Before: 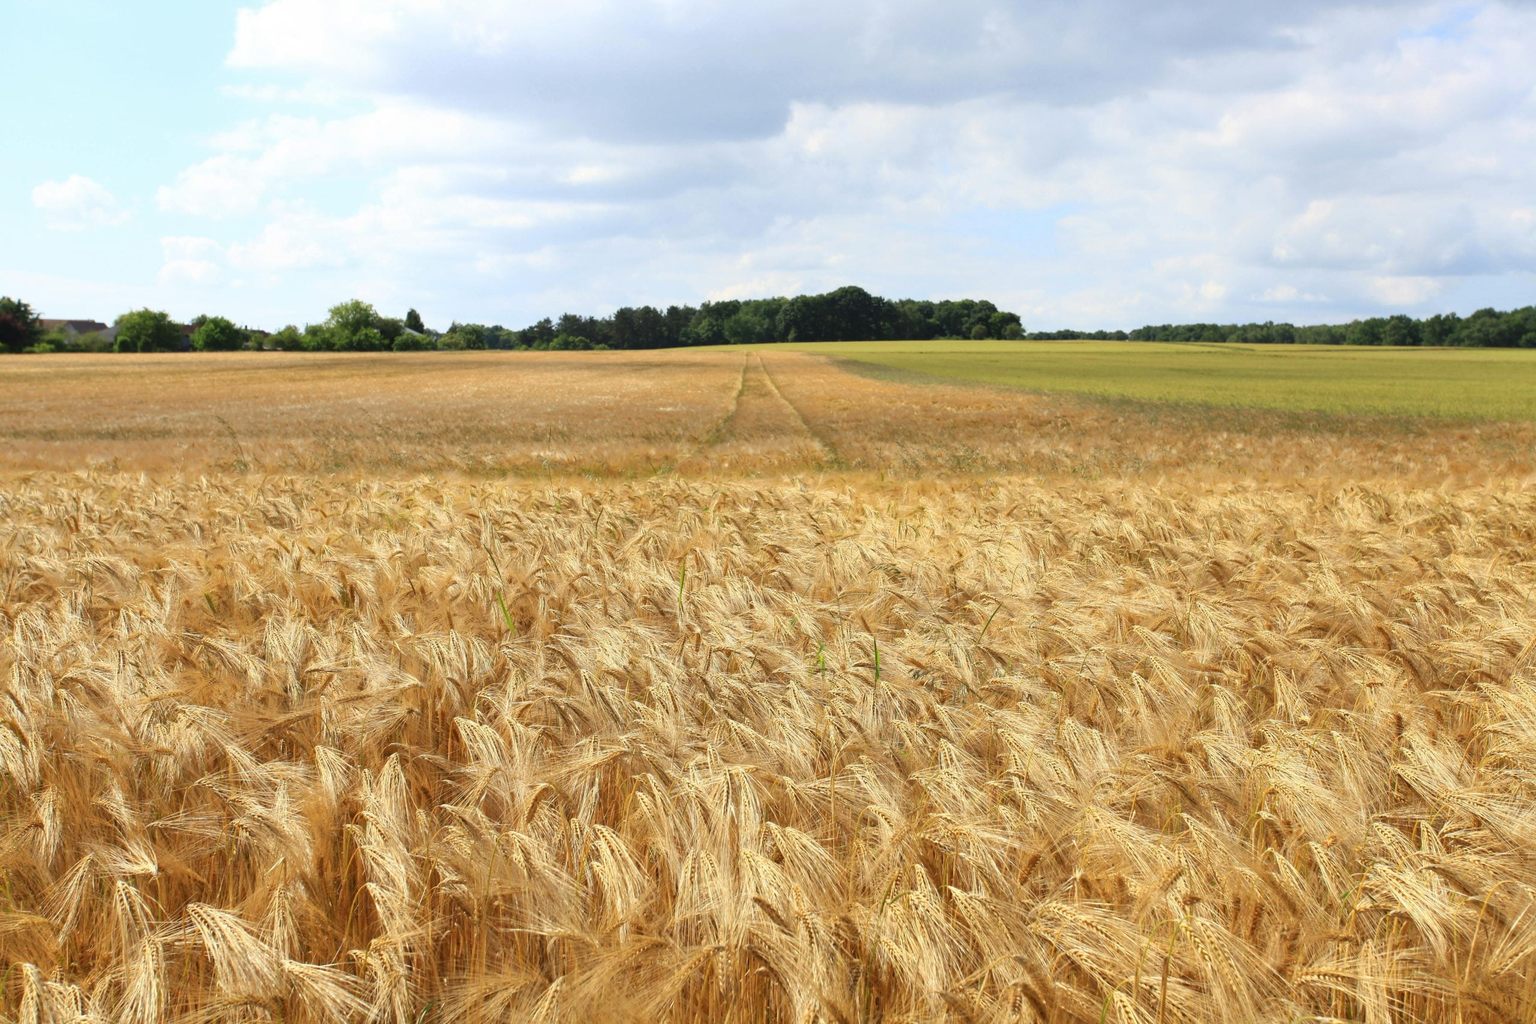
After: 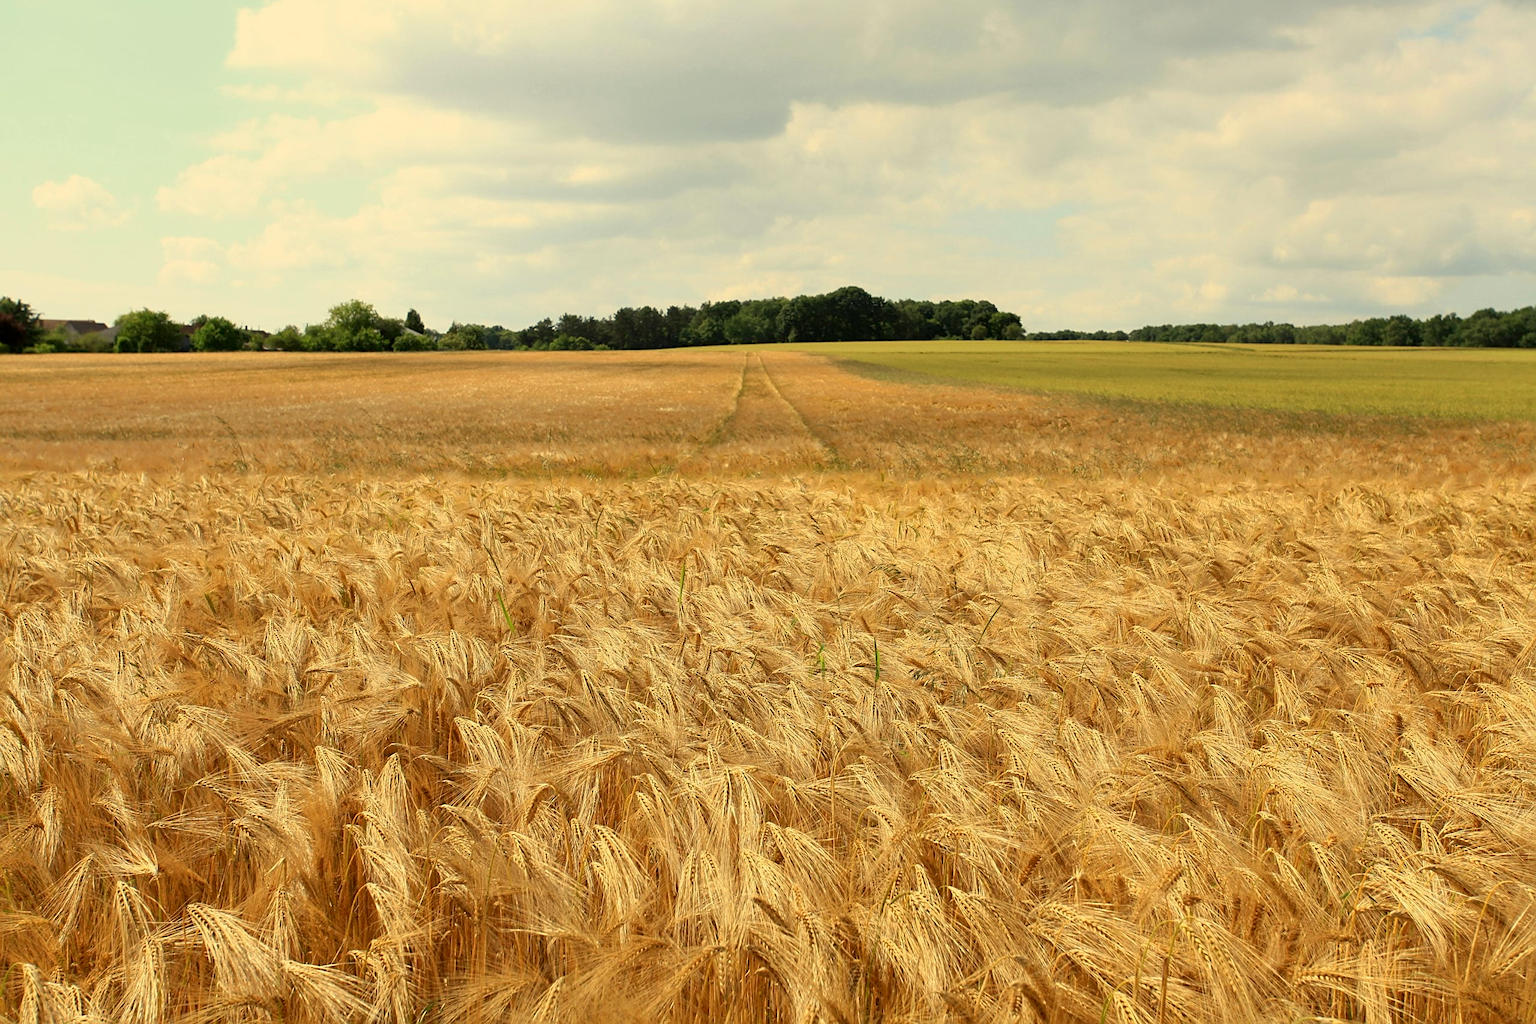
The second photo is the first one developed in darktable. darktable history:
exposure: black level correction 0.006, exposure -0.226 EV, compensate highlight preservation false
sharpen: on, module defaults
white balance: red 1.08, blue 0.791
